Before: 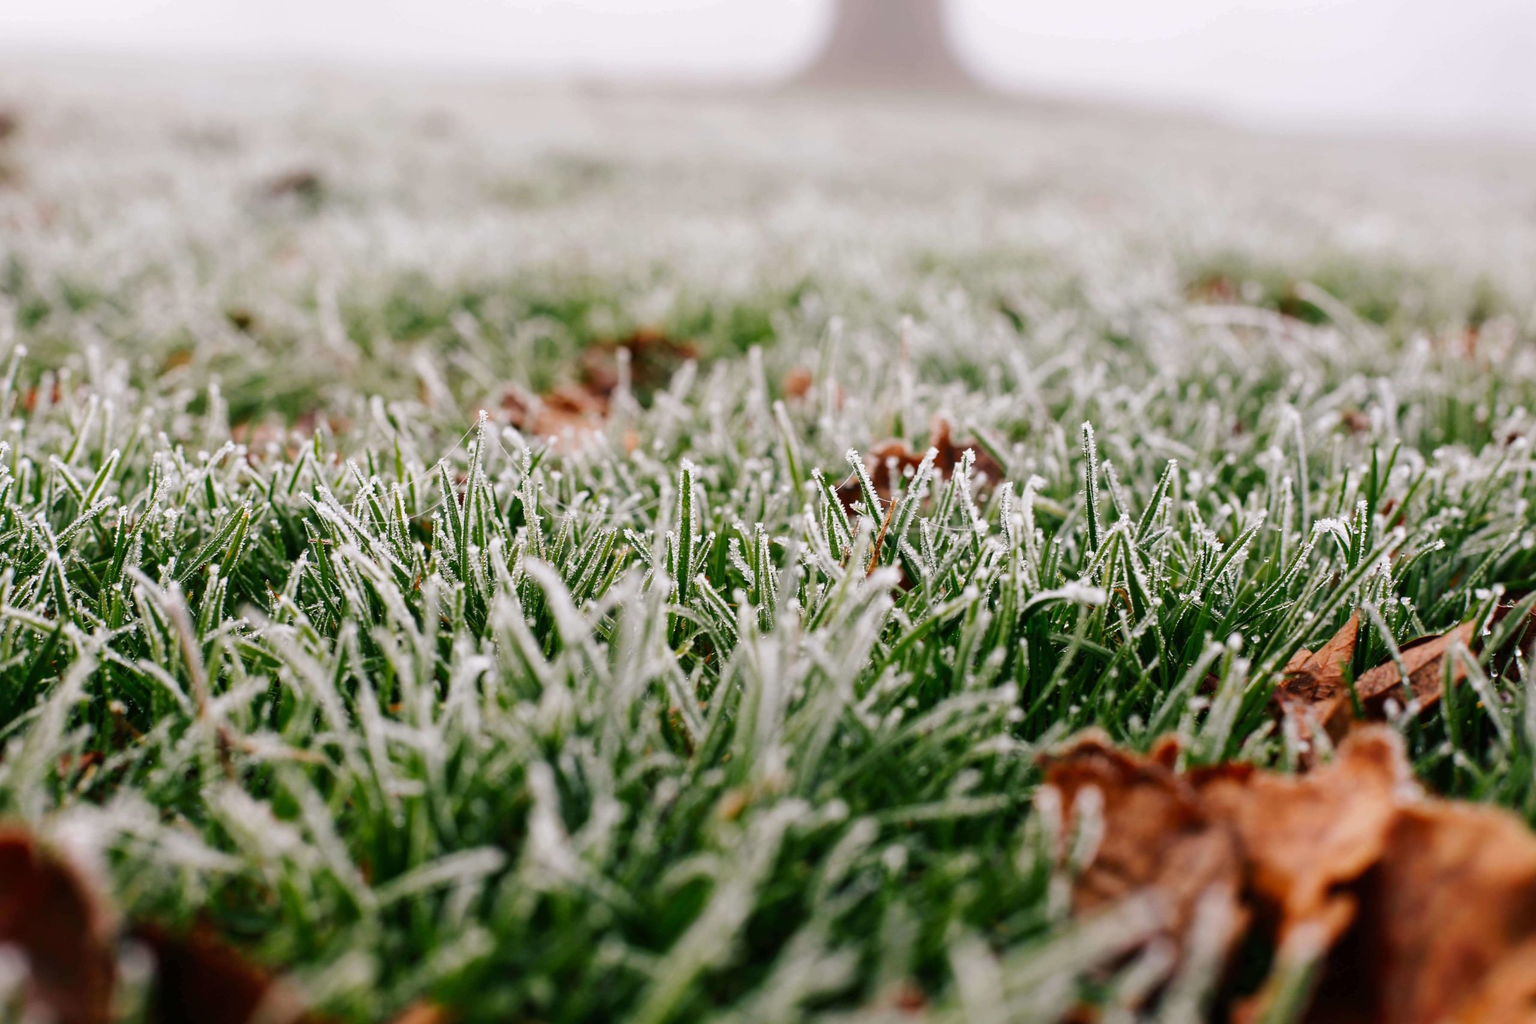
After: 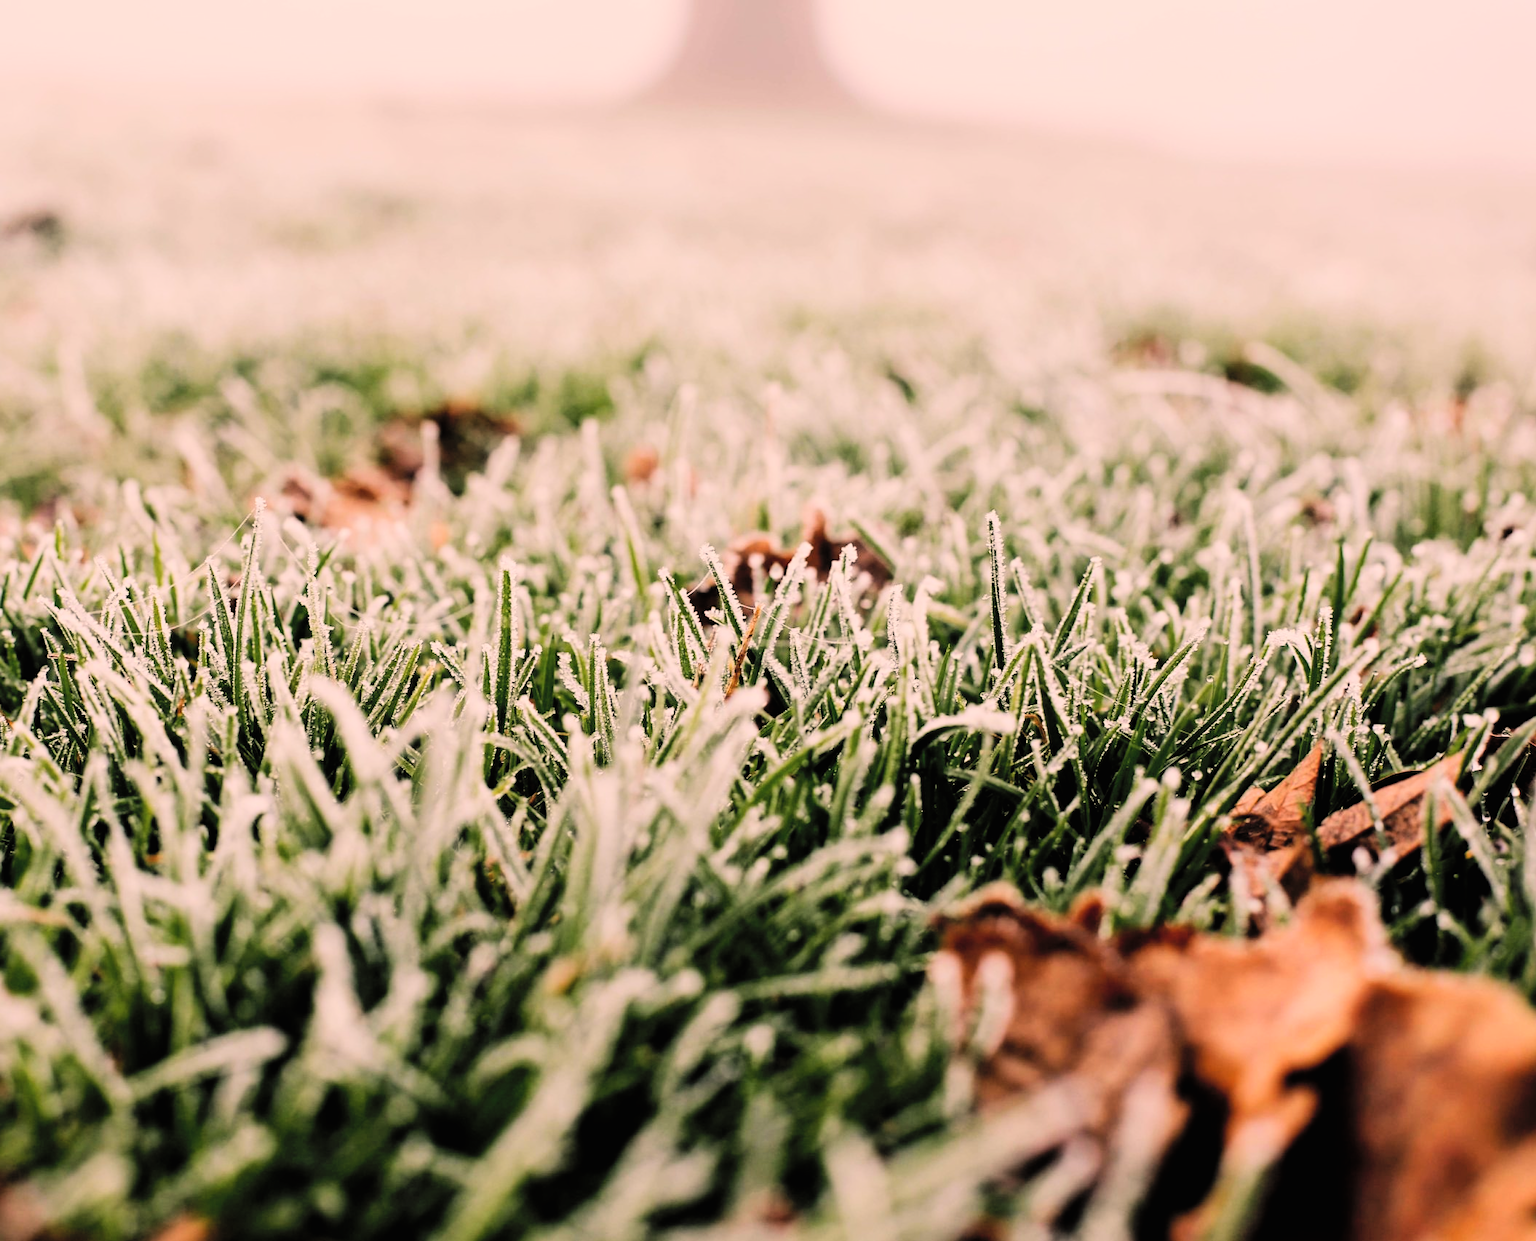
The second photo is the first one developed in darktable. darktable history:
contrast brightness saturation: contrast 0.14, brightness 0.22
color correction: highlights a* 11.46, highlights b* 11.82
filmic rgb: black relative exposure -5.08 EV, white relative exposure 3.99 EV, hardness 2.89, contrast 1.3, highlights saturation mix -28.85%, iterations of high-quality reconstruction 0
crop: left 17.538%, bottom 0.033%
